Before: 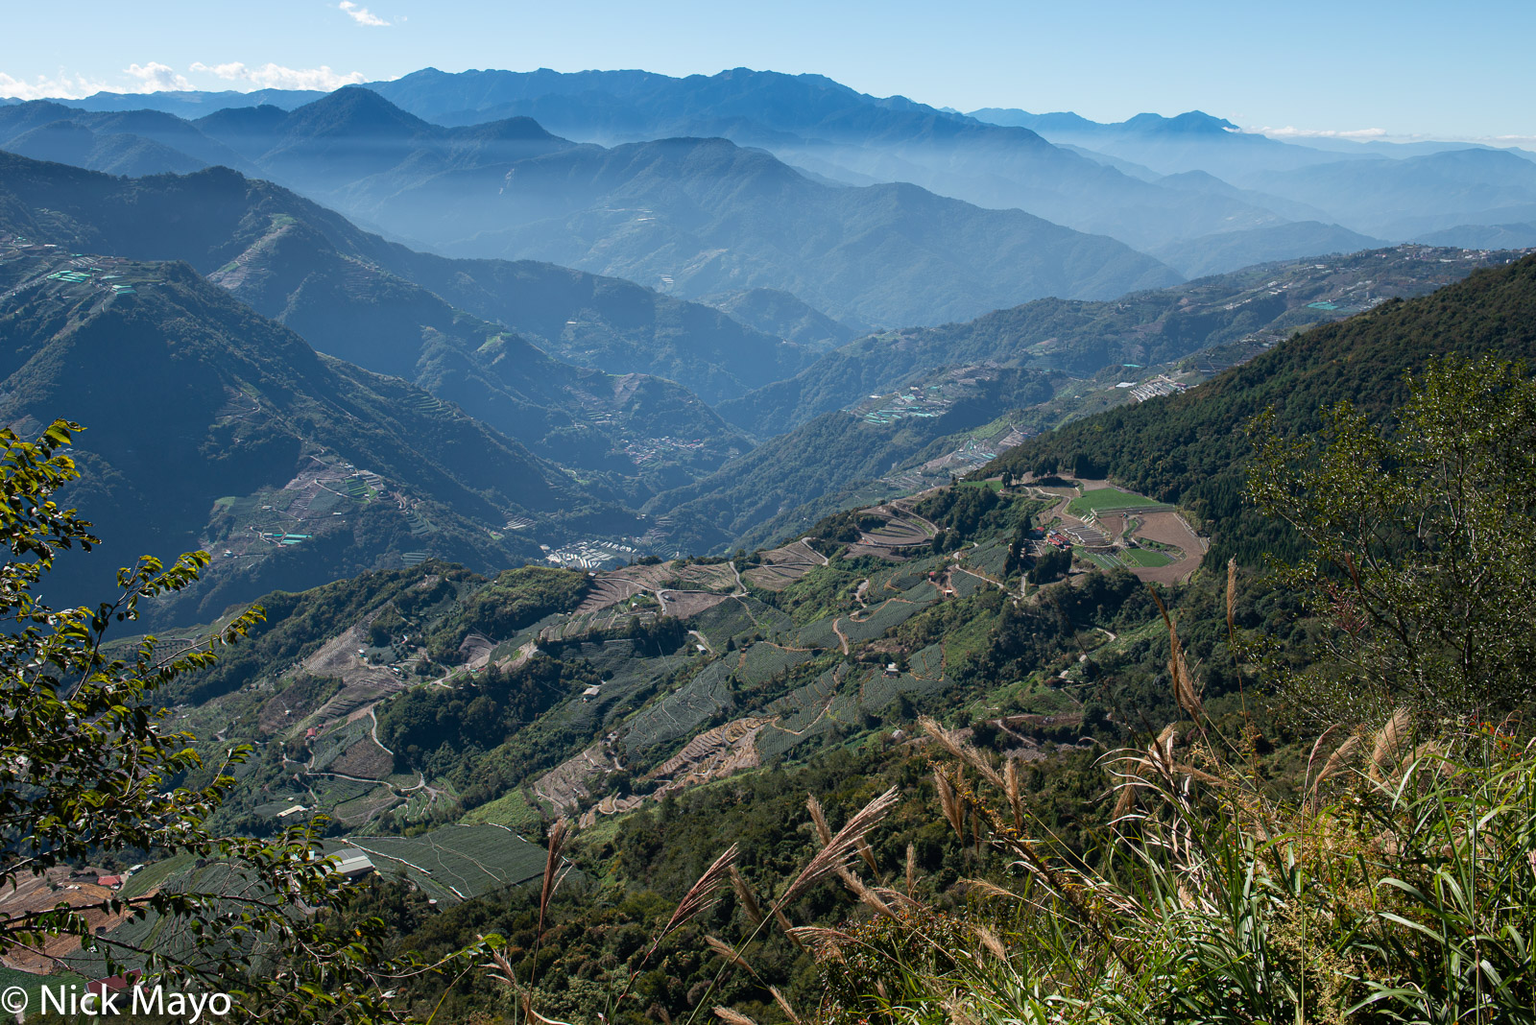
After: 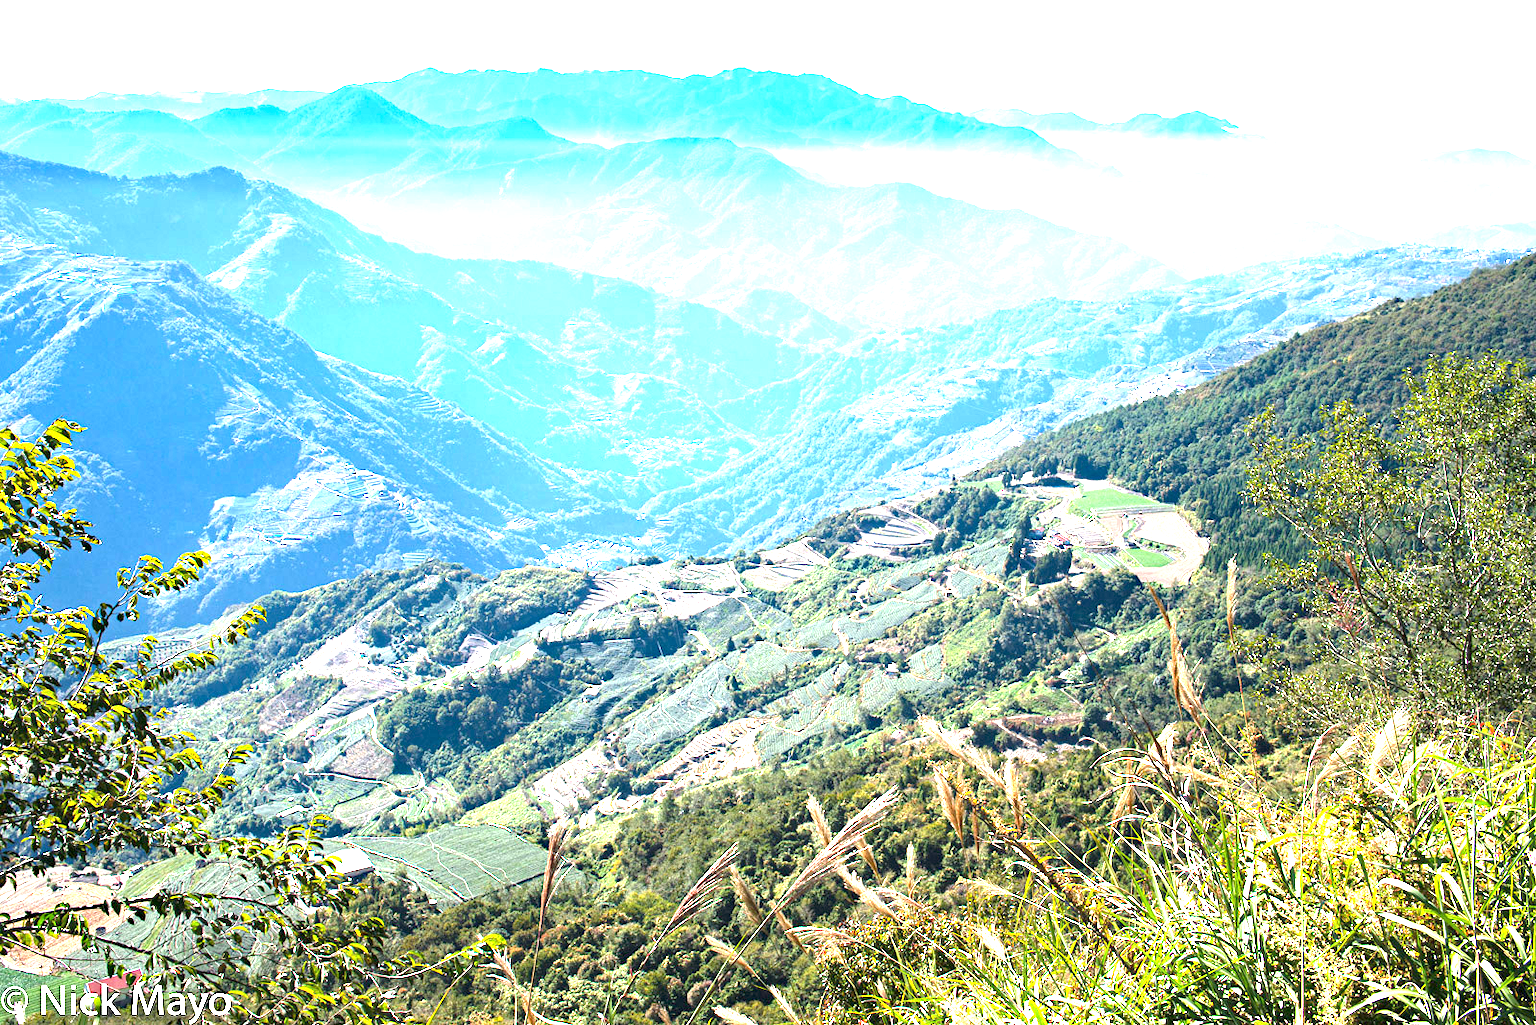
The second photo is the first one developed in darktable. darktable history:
exposure: exposure 3.098 EV, compensate highlight preservation false
haze removal: on, module defaults
